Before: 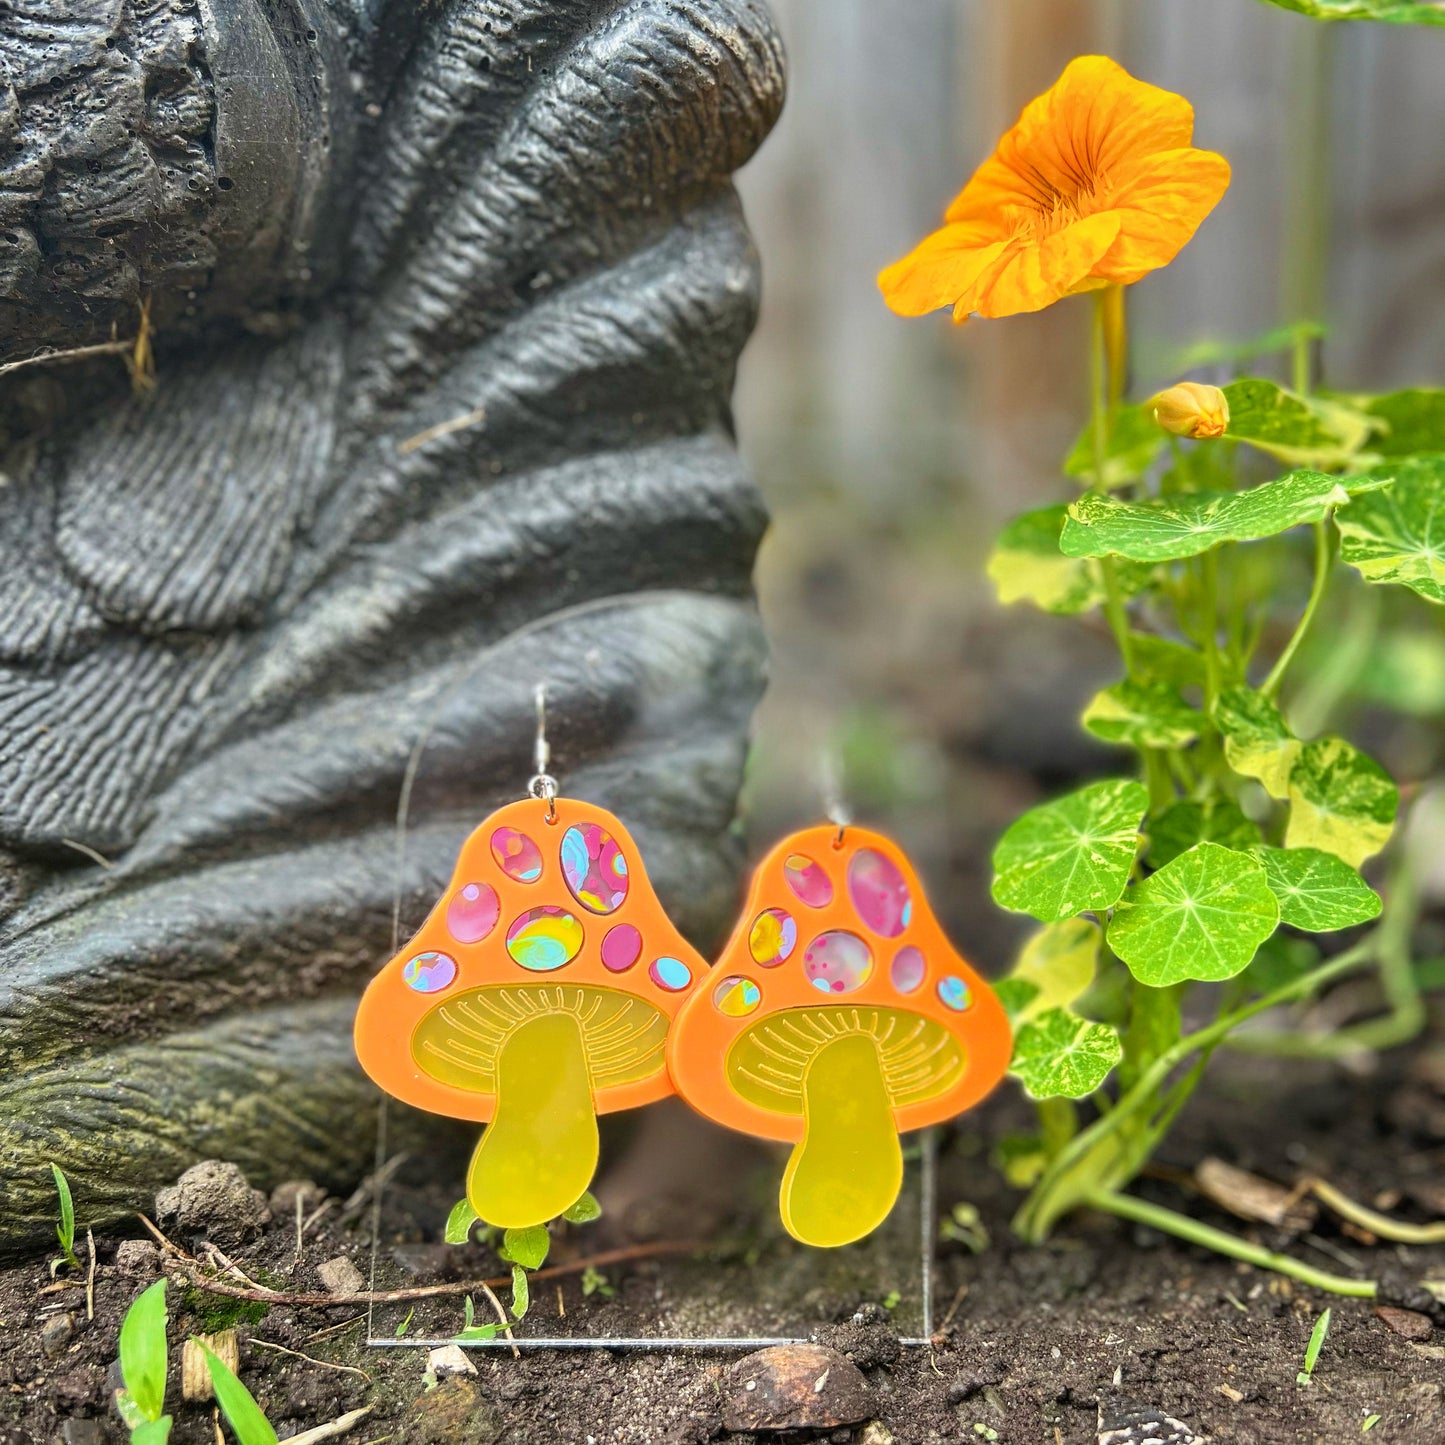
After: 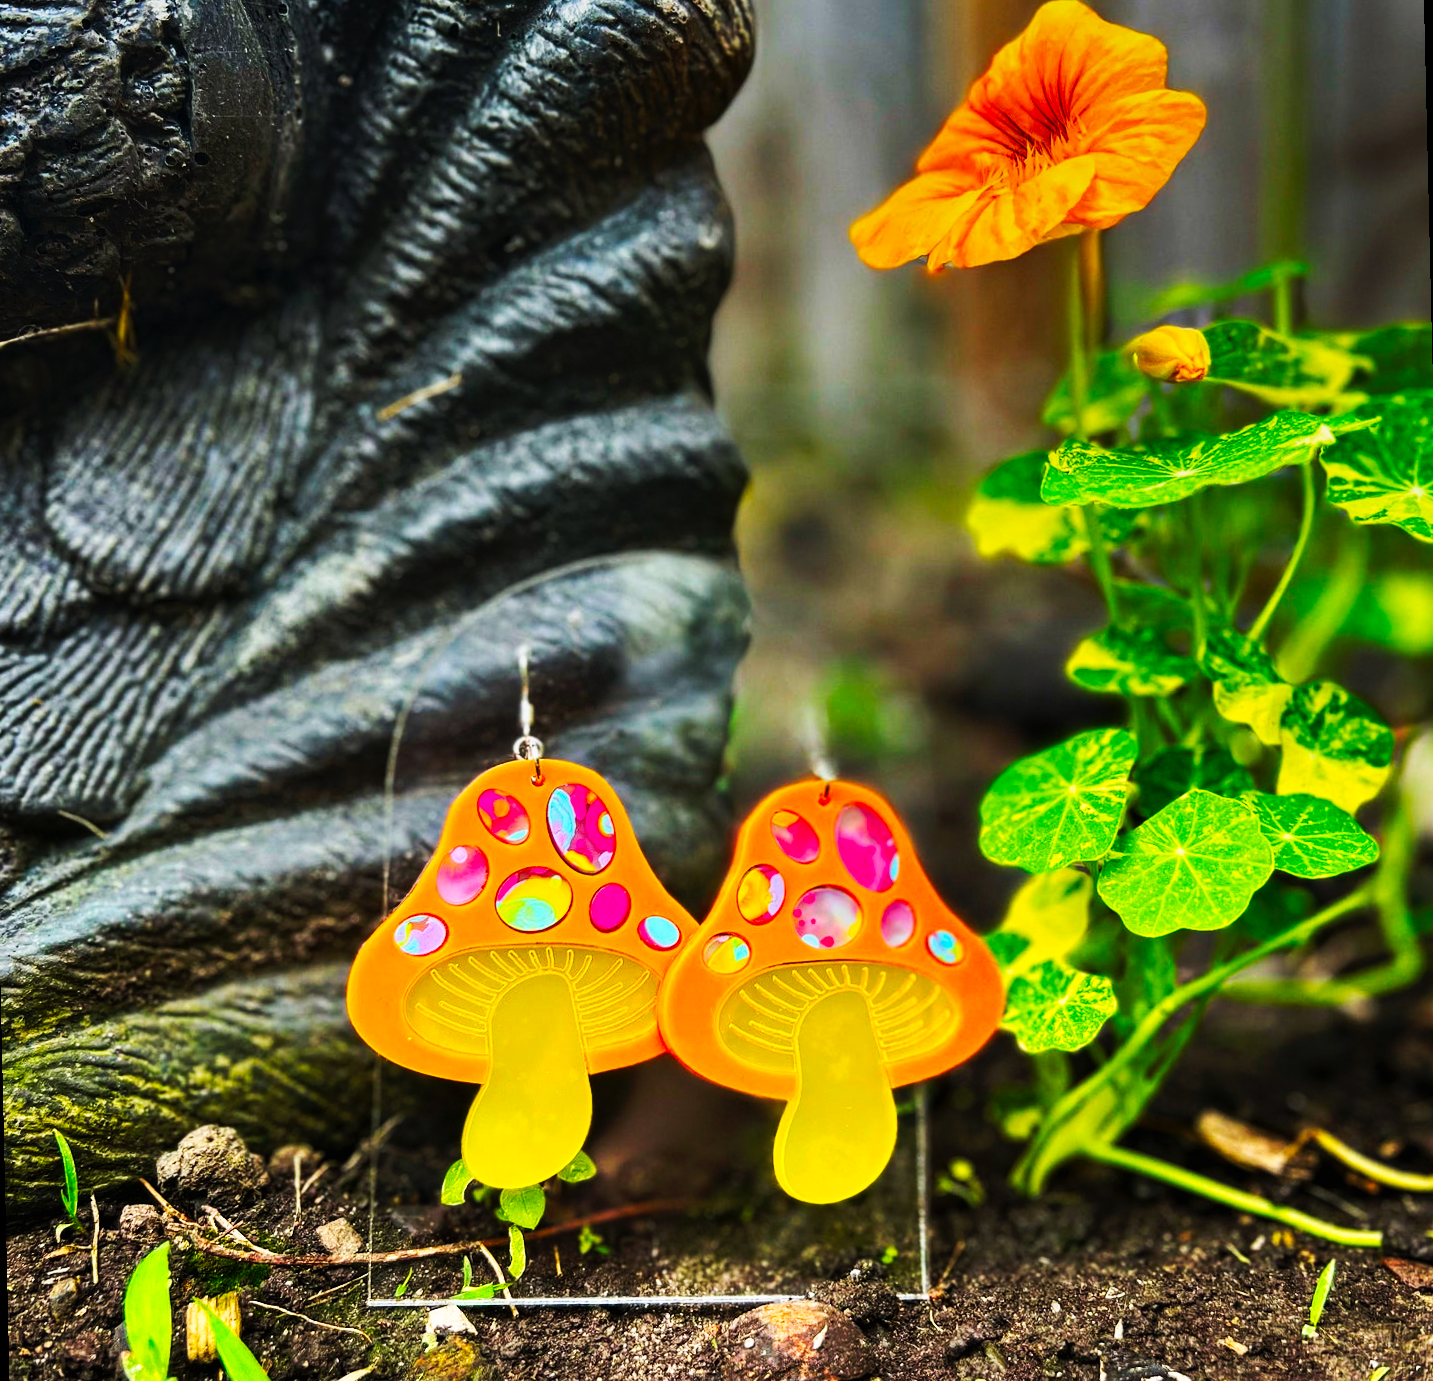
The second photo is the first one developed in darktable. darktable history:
color balance rgb: perceptual saturation grading › global saturation 20%, global vibrance 20%
graduated density: on, module defaults
tone curve: curves: ch0 [(0, 0) (0.003, 0.003) (0.011, 0.005) (0.025, 0.005) (0.044, 0.008) (0.069, 0.015) (0.1, 0.023) (0.136, 0.032) (0.177, 0.046) (0.224, 0.072) (0.277, 0.124) (0.335, 0.174) (0.399, 0.253) (0.468, 0.365) (0.543, 0.519) (0.623, 0.675) (0.709, 0.805) (0.801, 0.908) (0.898, 0.97) (1, 1)], preserve colors none
rotate and perspective: rotation -1.32°, lens shift (horizontal) -0.031, crop left 0.015, crop right 0.985, crop top 0.047, crop bottom 0.982
